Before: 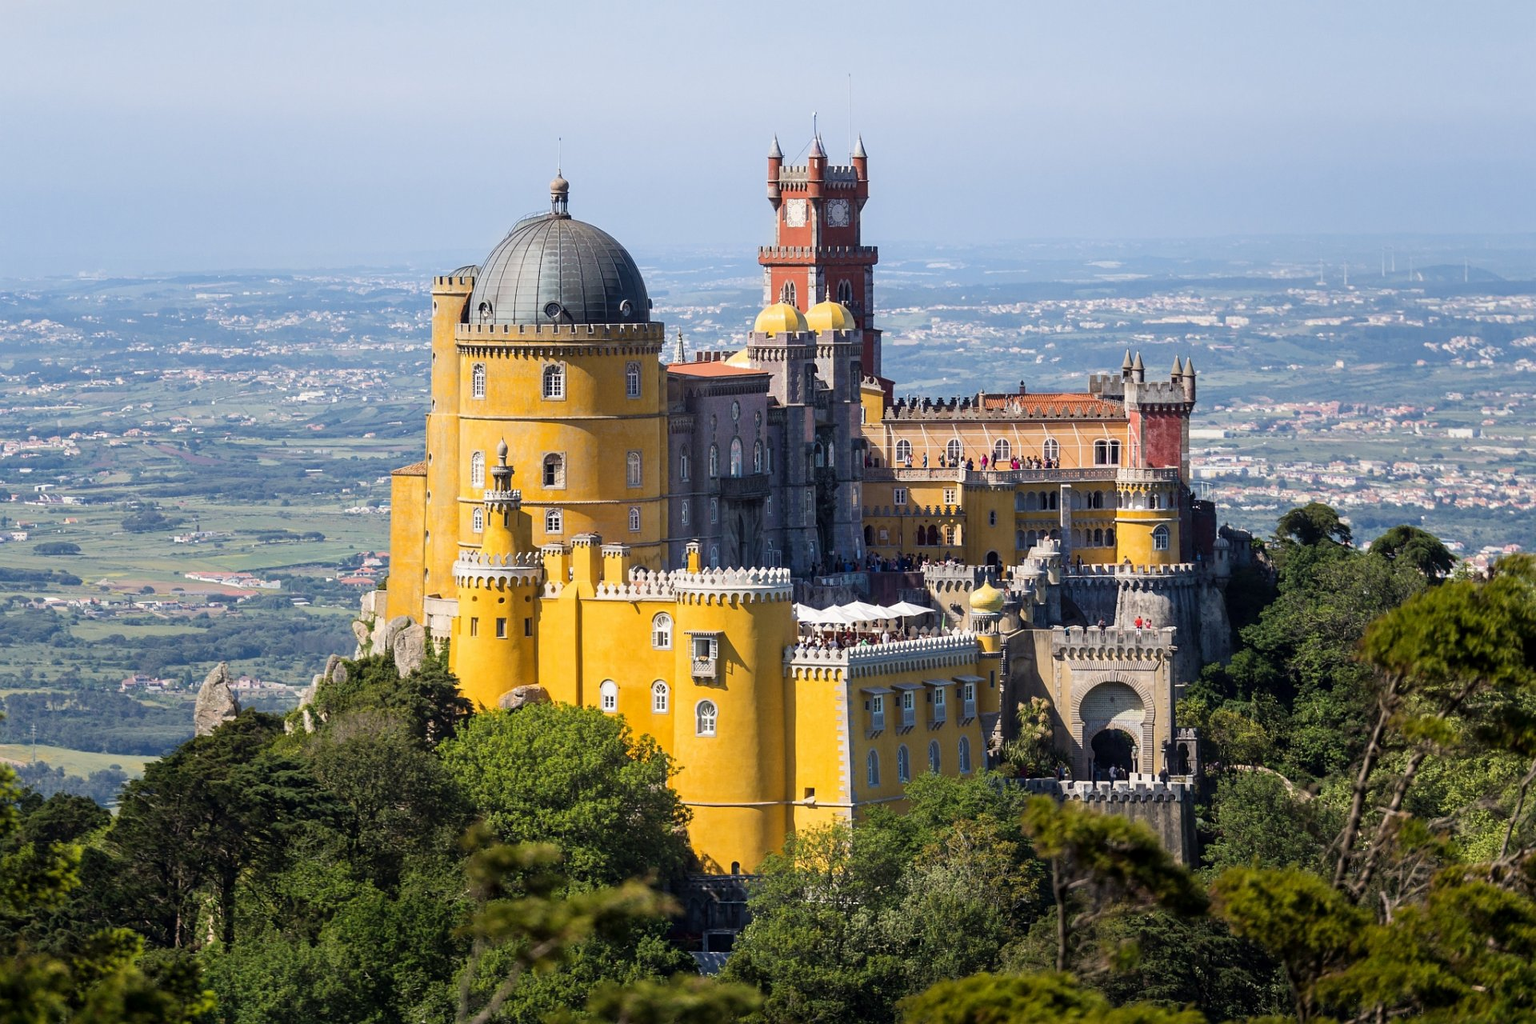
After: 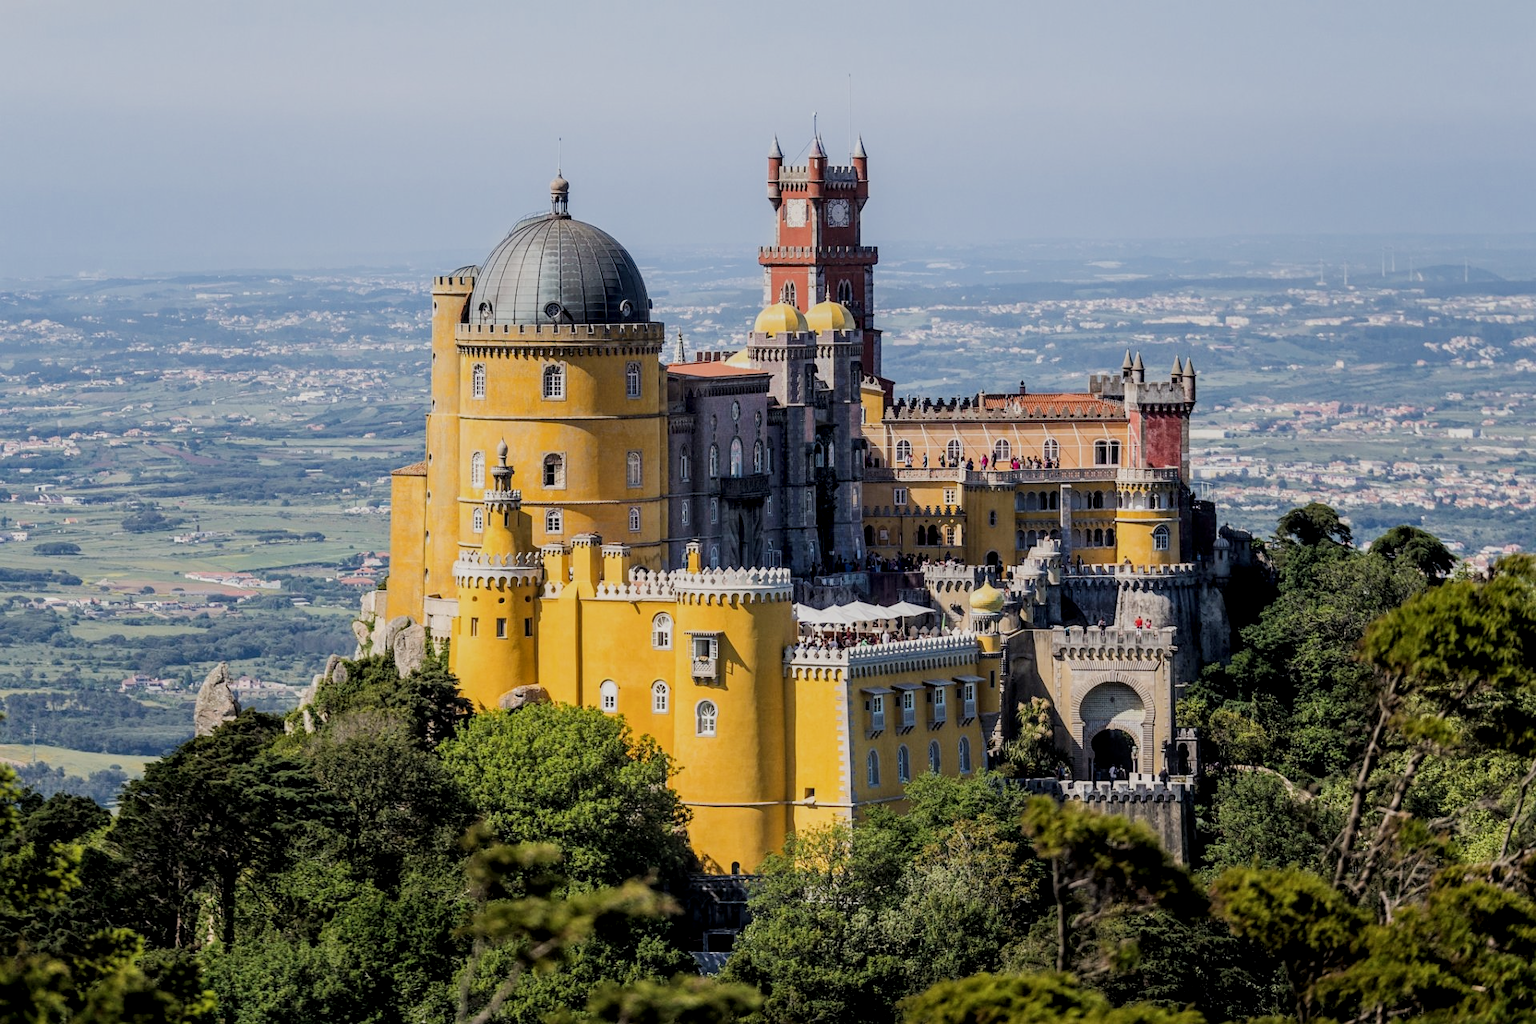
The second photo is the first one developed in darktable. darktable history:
white balance: emerald 1
local contrast: detail 130%
filmic rgb: black relative exposure -7.65 EV, white relative exposure 4.56 EV, hardness 3.61
